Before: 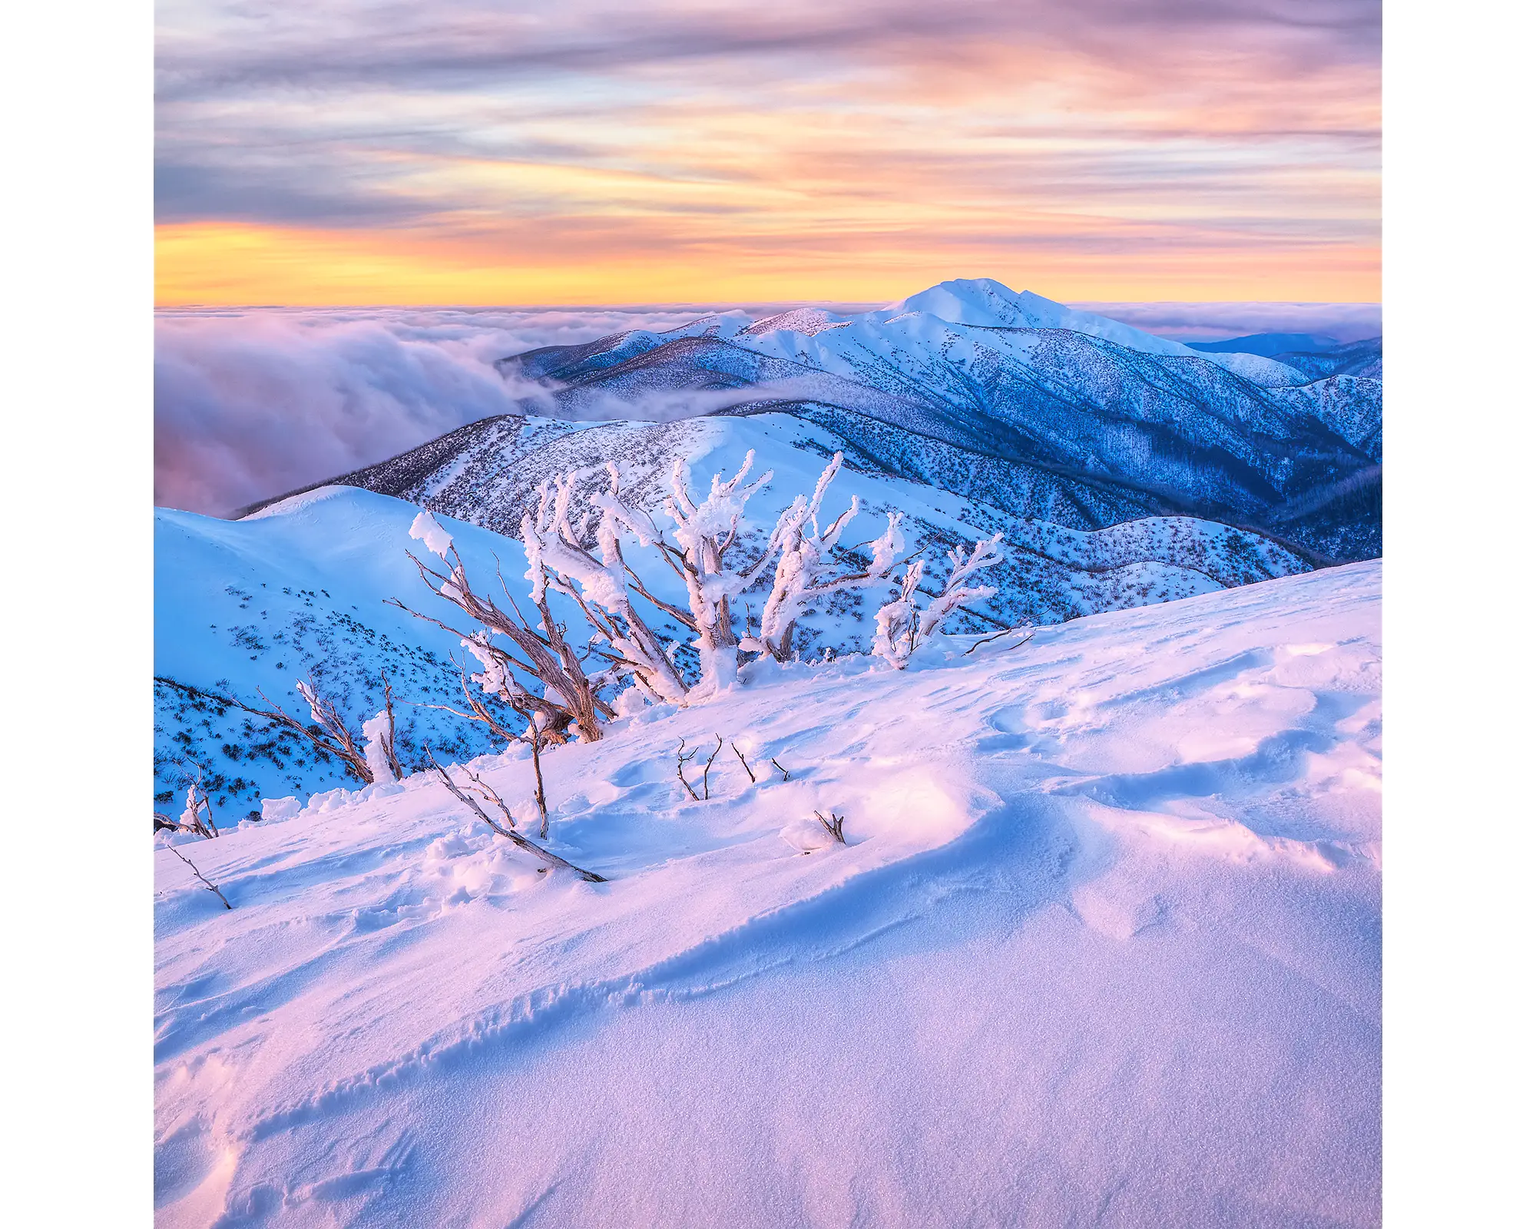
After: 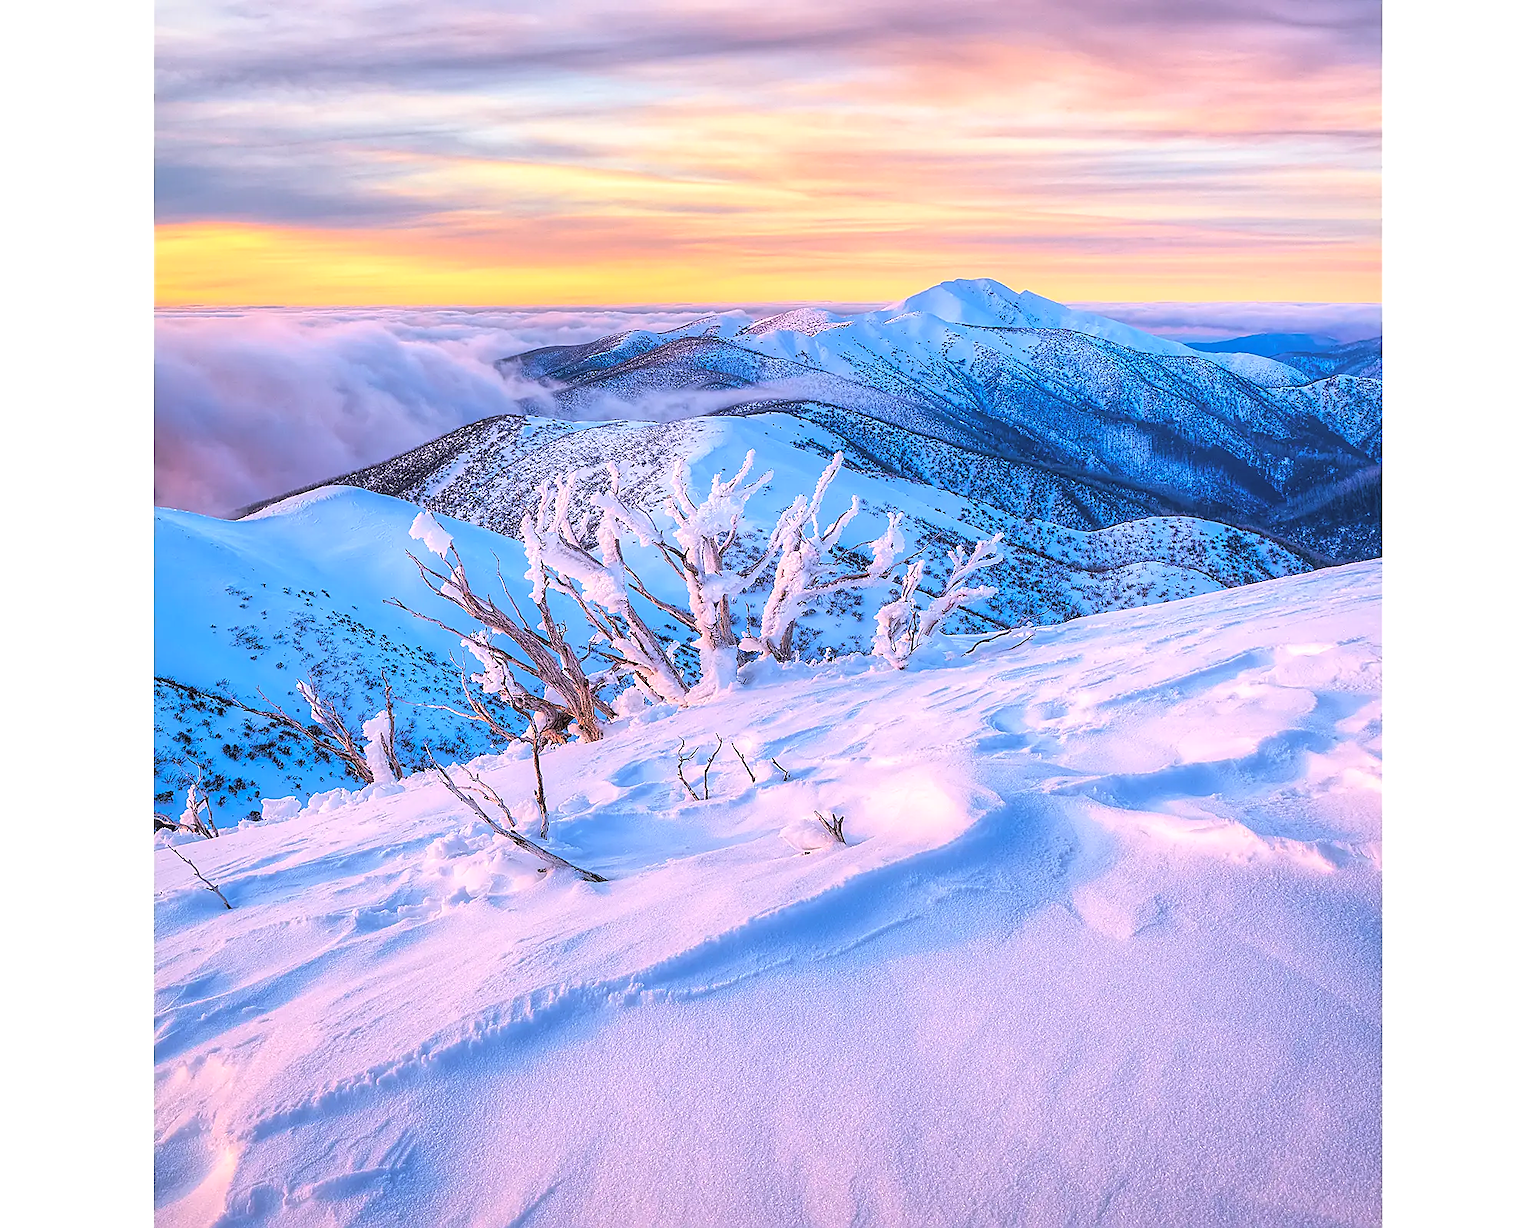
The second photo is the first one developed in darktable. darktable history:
exposure: compensate exposure bias true, compensate highlight preservation false
sharpen: on, module defaults
contrast brightness saturation: contrast -0.099, brightness 0.05, saturation 0.078
levels: levels [0.062, 0.494, 0.925]
